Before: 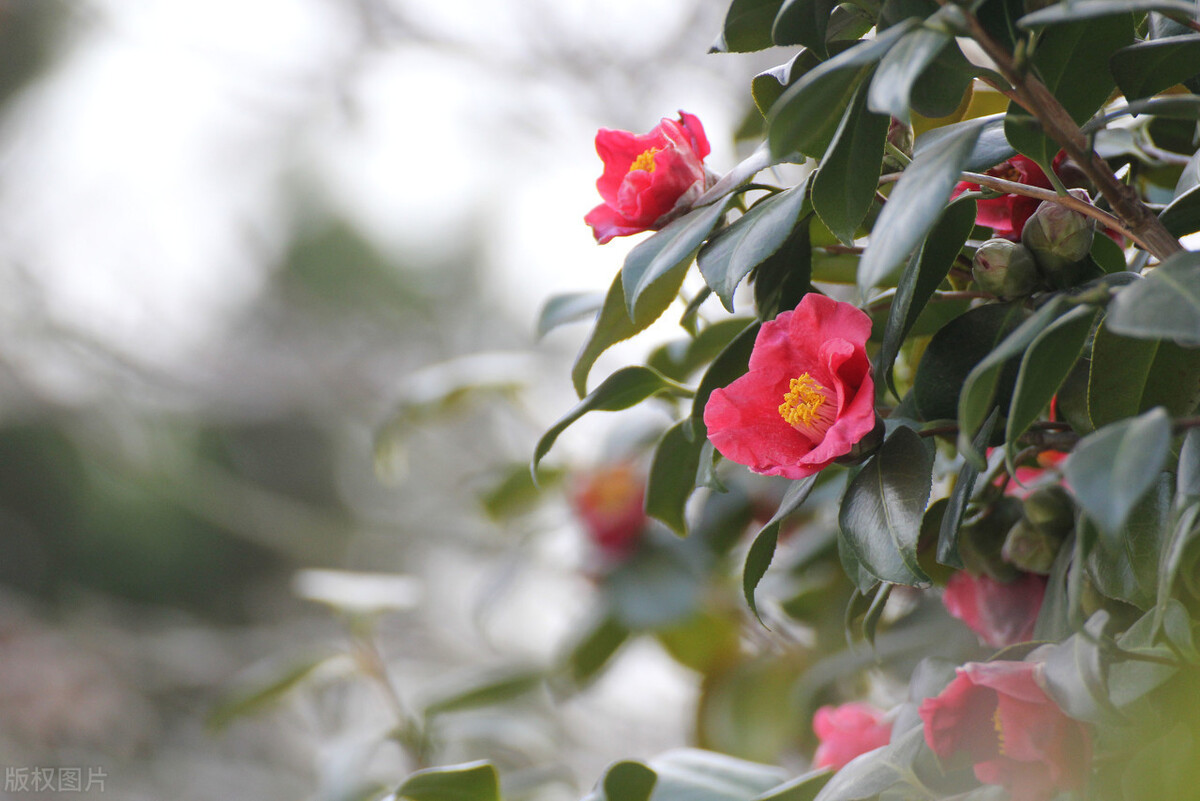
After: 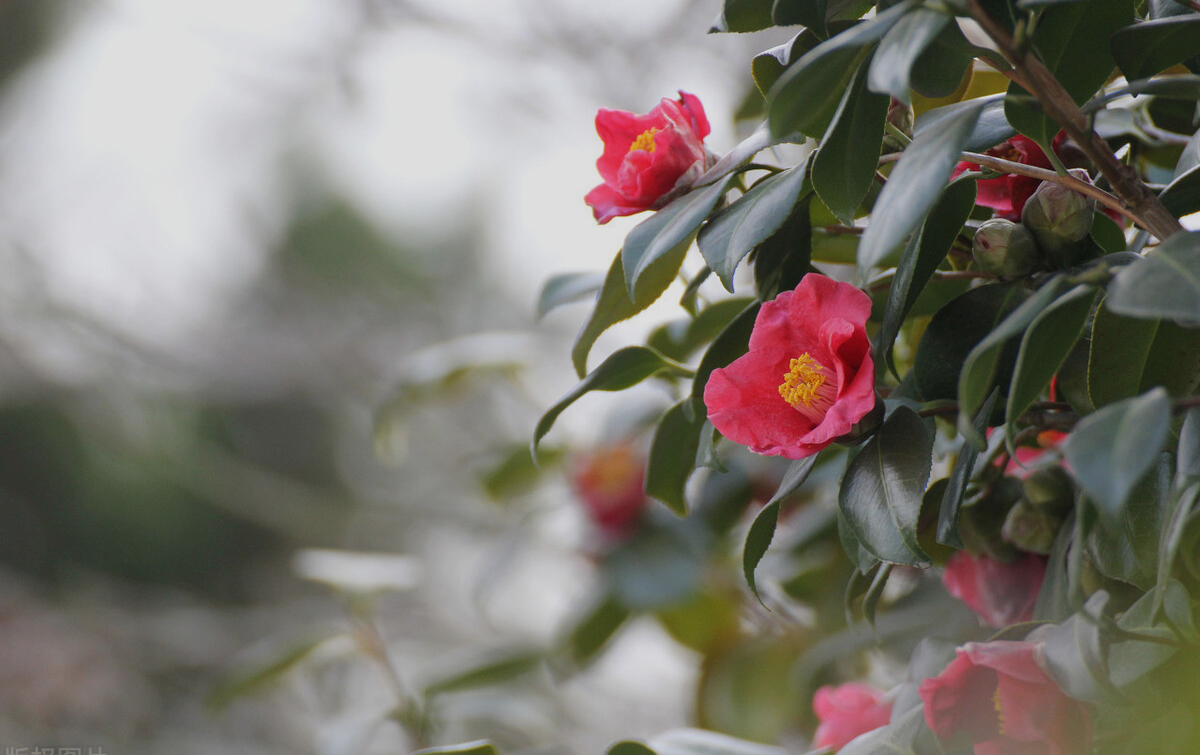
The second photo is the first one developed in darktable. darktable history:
crop and rotate: top 2.577%, bottom 3.058%
exposure: exposure -0.456 EV, compensate exposure bias true, compensate highlight preservation false
